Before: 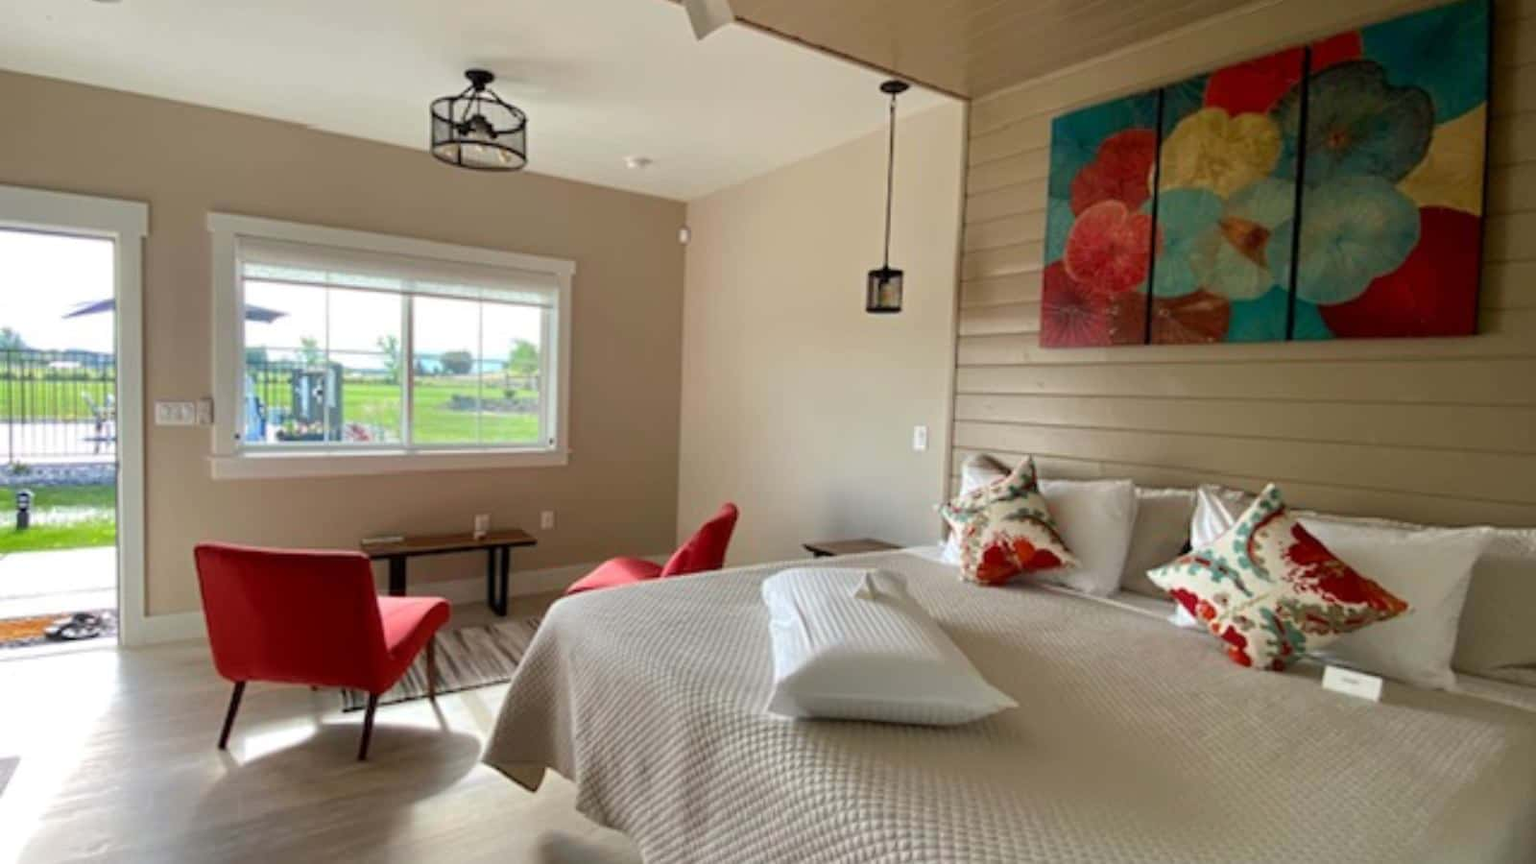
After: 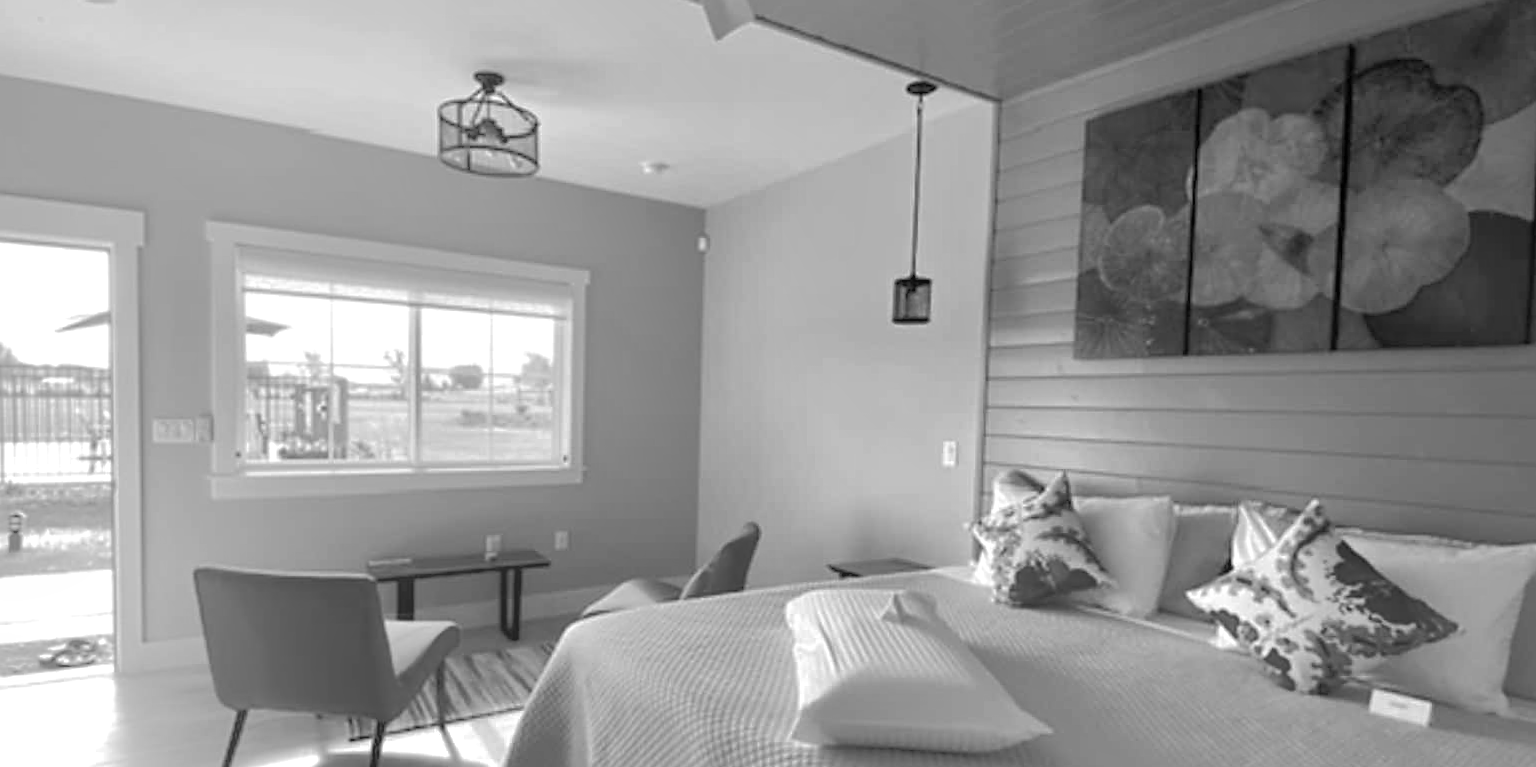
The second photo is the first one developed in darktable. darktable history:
bloom: size 38%, threshold 95%, strength 30%
exposure: exposure 0.2 EV, compensate highlight preservation false
sharpen: radius 1.864, amount 0.398, threshold 1.271
contrast brightness saturation: contrast 0.1, brightness 0.02, saturation 0.02
crop and rotate: angle 0.2°, left 0.275%, right 3.127%, bottom 14.18%
shadows and highlights: shadows 60, highlights -60
color correction: highlights a* 14.46, highlights b* 5.85, shadows a* -5.53, shadows b* -15.24, saturation 0.85
monochrome: on, module defaults
